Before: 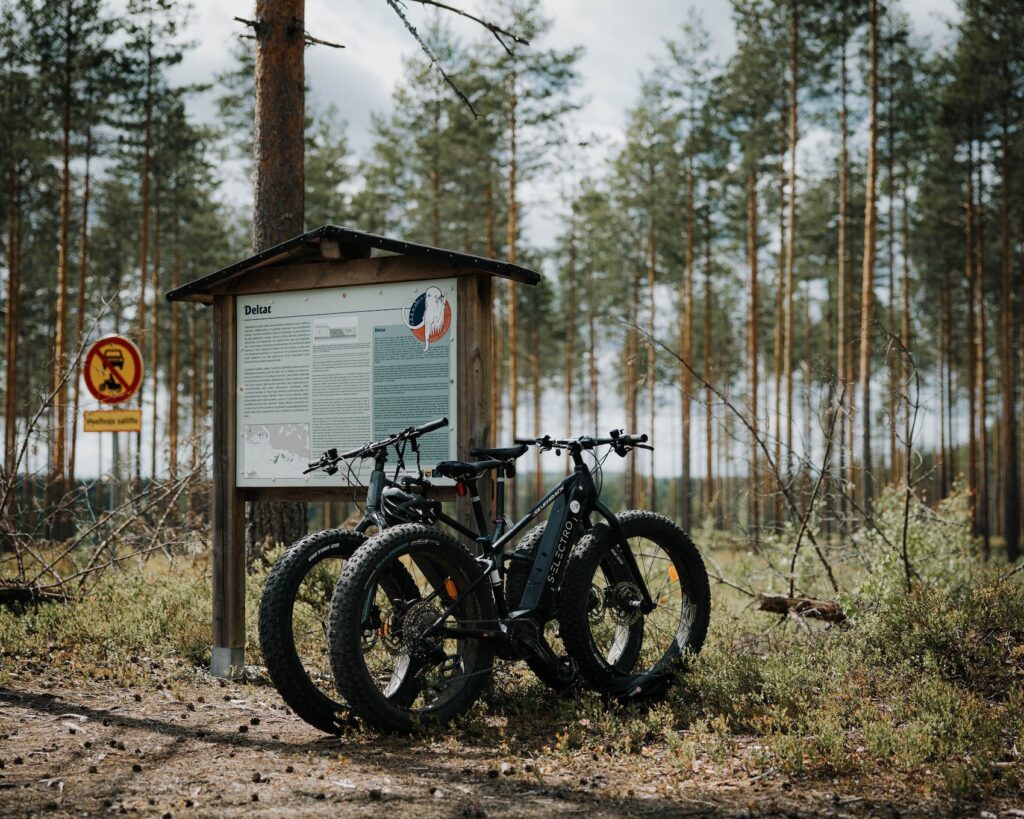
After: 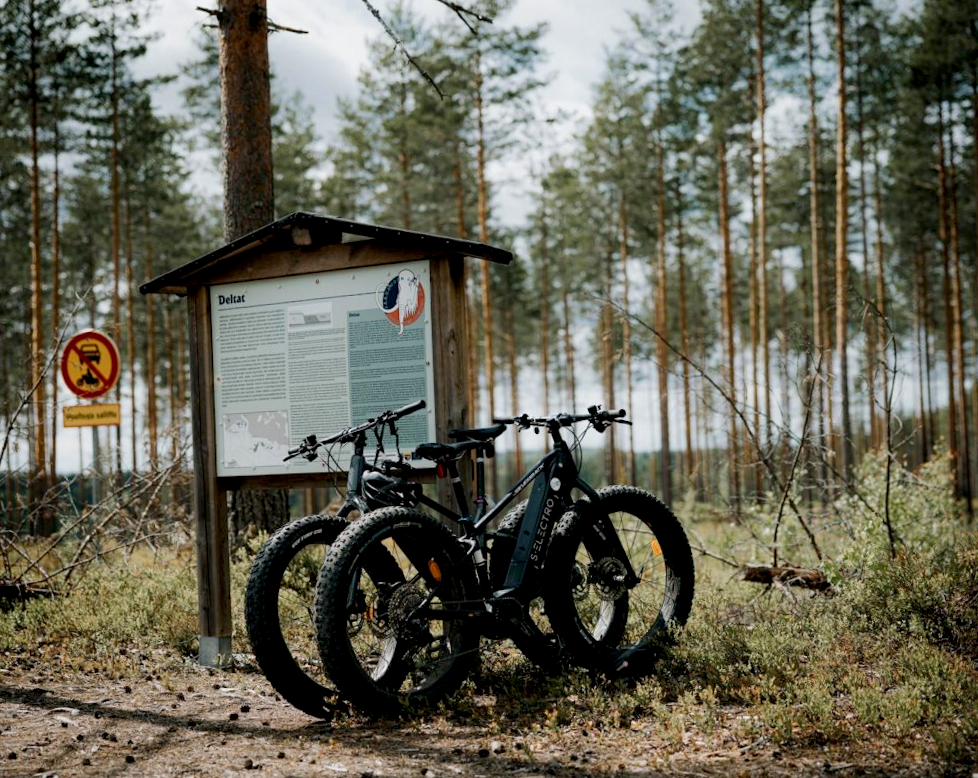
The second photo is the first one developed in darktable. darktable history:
rotate and perspective: rotation -2.12°, lens shift (vertical) 0.009, lens shift (horizontal) -0.008, automatic cropping original format, crop left 0.036, crop right 0.964, crop top 0.05, crop bottom 0.959
exposure: black level correction 0.007, exposure 0.093 EV, compensate highlight preservation false
color correction: highlights a* 0.003, highlights b* -0.283
